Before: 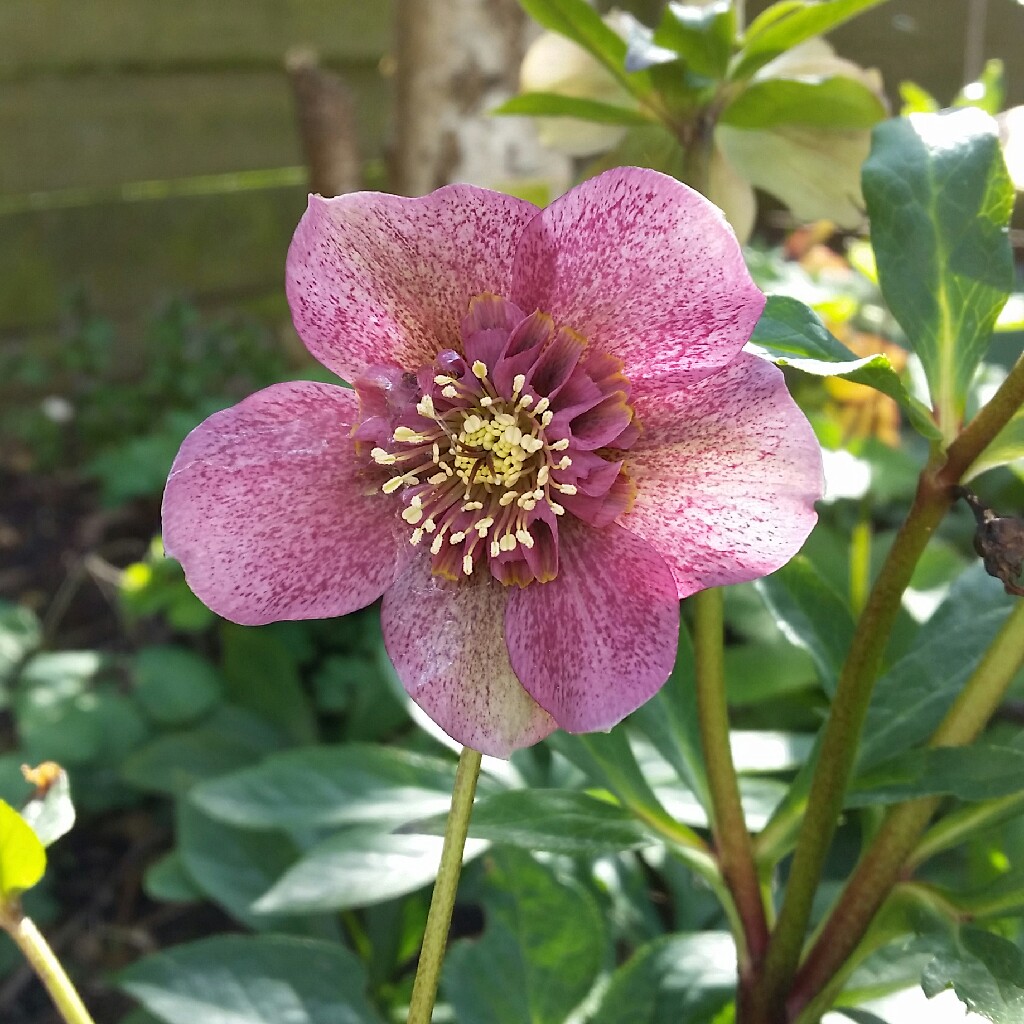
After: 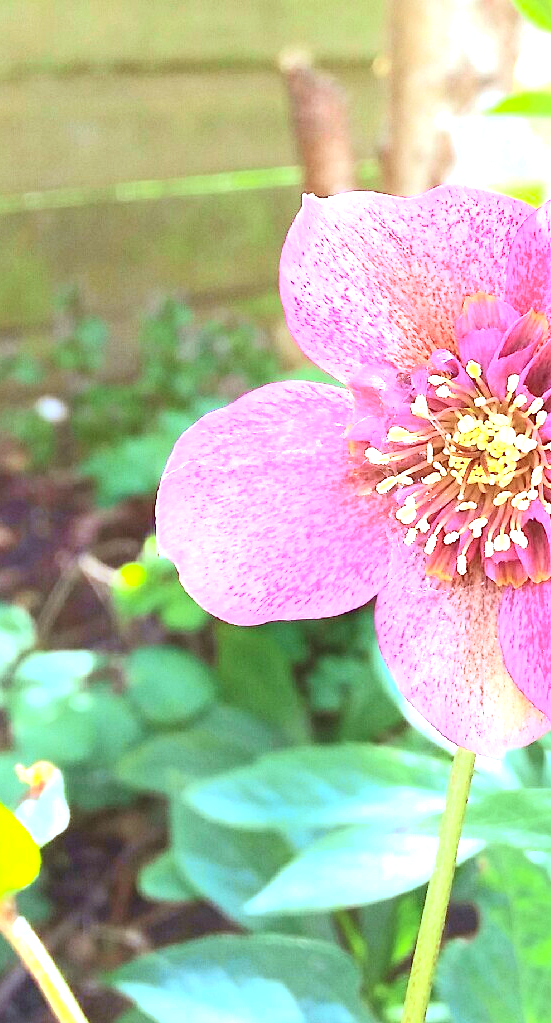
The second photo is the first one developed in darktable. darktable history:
color balance: input saturation 99%
crop: left 0.587%, right 45.588%, bottom 0.086%
color correction: highlights a* -0.182, highlights b* -0.124
exposure: exposure 2.003 EV, compensate highlight preservation false
contrast equalizer: y [[0.439, 0.44, 0.442, 0.457, 0.493, 0.498], [0.5 ×6], [0.5 ×6], [0 ×6], [0 ×6]]
white balance: red 0.967, blue 1.119, emerald 0.756
tone curve: curves: ch0 [(0, 0.013) (0.104, 0.103) (0.258, 0.267) (0.448, 0.487) (0.709, 0.794) (0.886, 0.922) (0.994, 0.971)]; ch1 [(0, 0) (0.335, 0.298) (0.446, 0.413) (0.488, 0.484) (0.515, 0.508) (0.566, 0.593) (0.635, 0.661) (1, 1)]; ch2 [(0, 0) (0.314, 0.301) (0.437, 0.403) (0.502, 0.494) (0.528, 0.54) (0.557, 0.559) (0.612, 0.62) (0.715, 0.691) (1, 1)], color space Lab, independent channels, preserve colors none
rgb levels: mode RGB, independent channels, levels [[0, 0.5, 1], [0, 0.521, 1], [0, 0.536, 1]]
